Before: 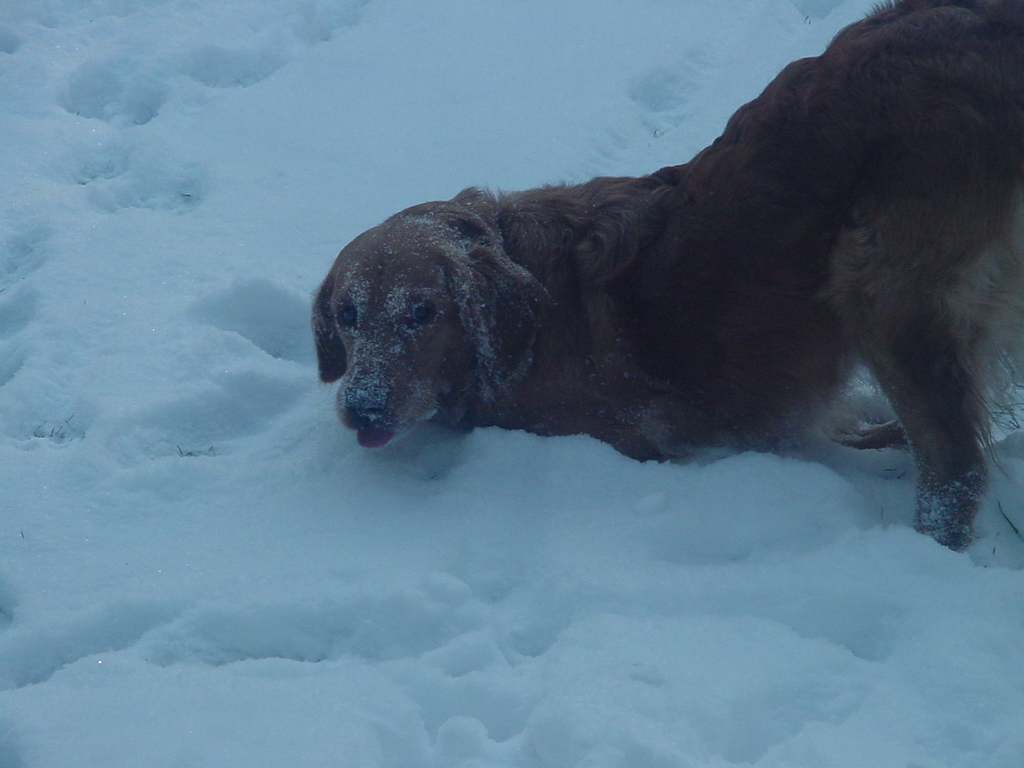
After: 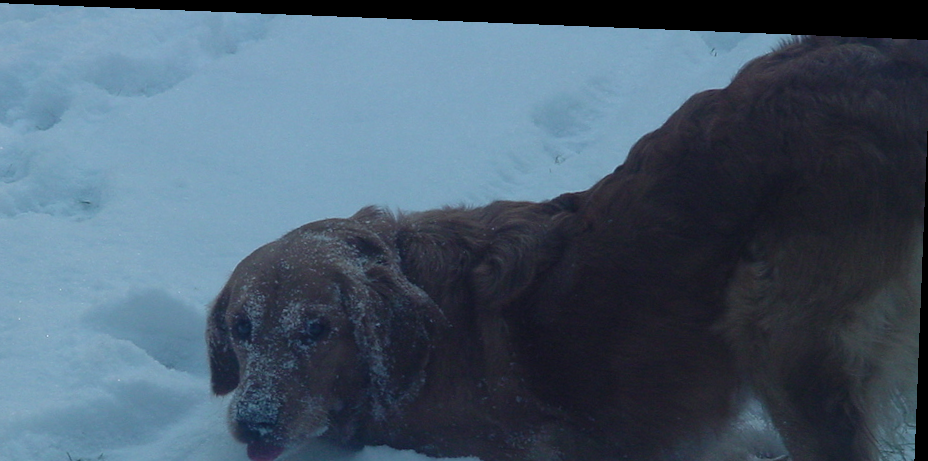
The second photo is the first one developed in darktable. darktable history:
crop and rotate: left 11.812%, bottom 42.776%
rotate and perspective: rotation 2.27°, automatic cropping off
